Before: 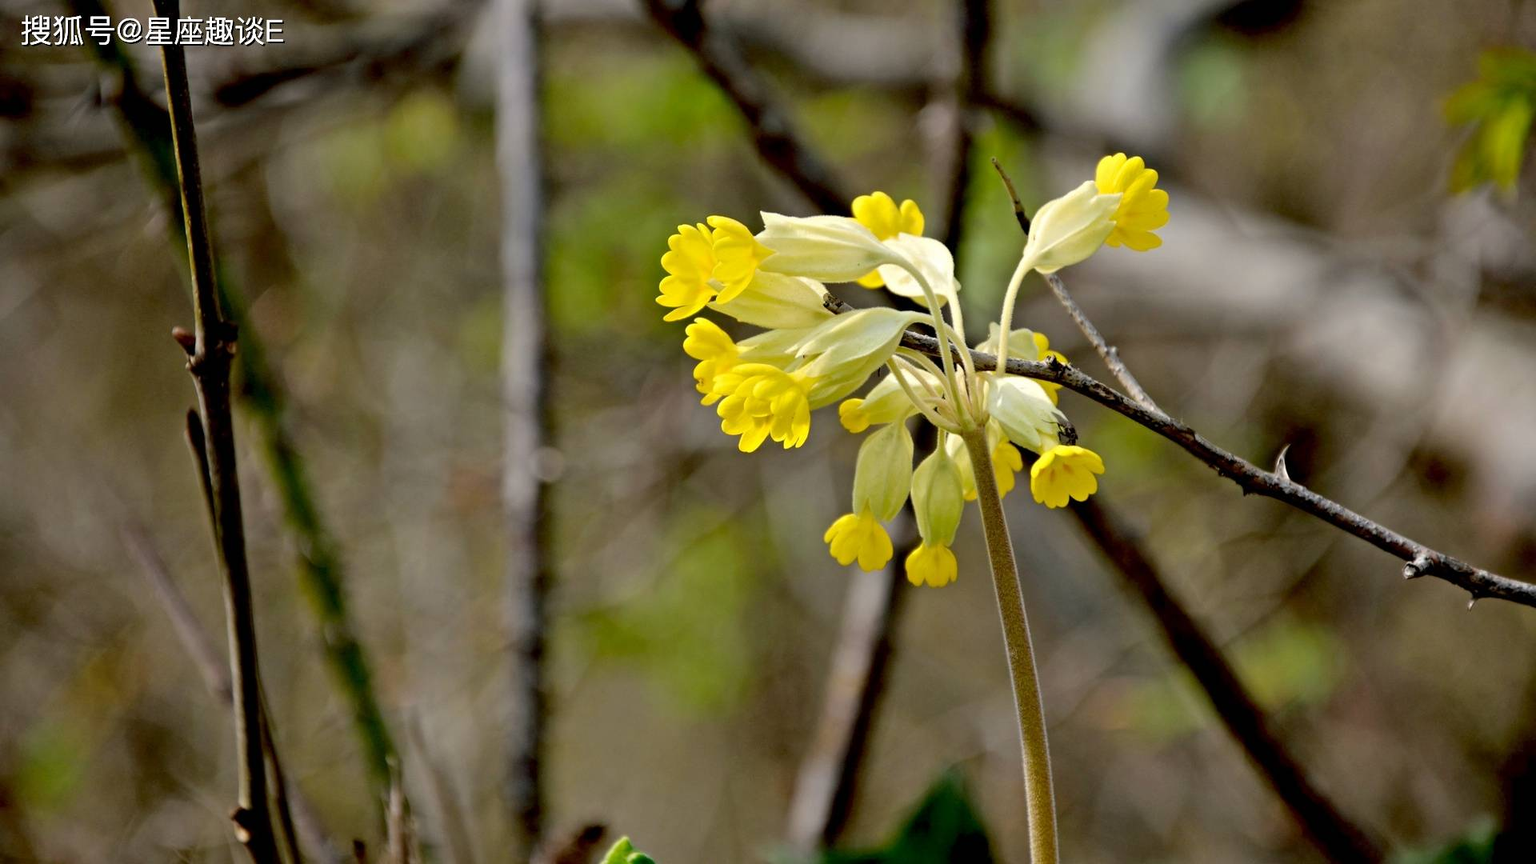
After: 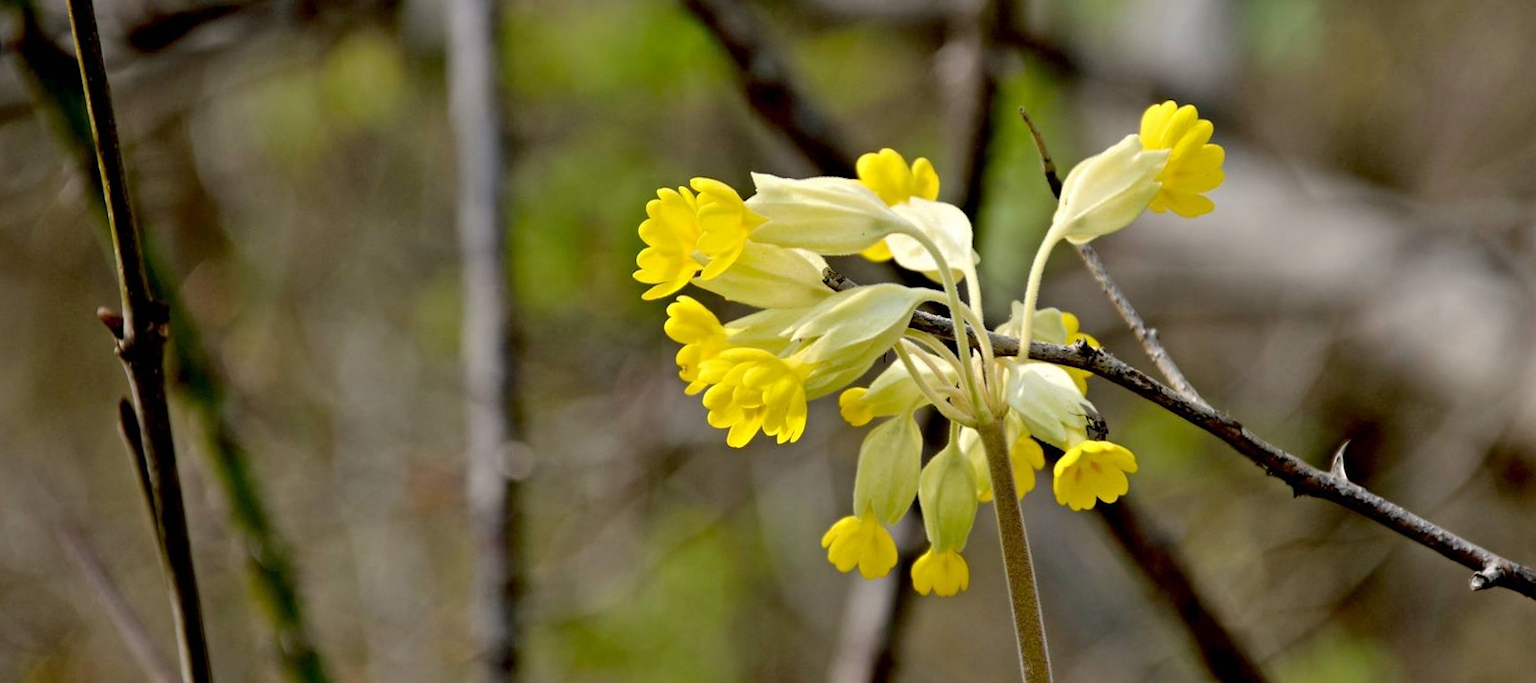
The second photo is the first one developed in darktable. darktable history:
crop: left 2.737%, top 7.287%, right 3.421%, bottom 20.179%
rotate and perspective: rotation 0.074°, lens shift (vertical) 0.096, lens shift (horizontal) -0.041, crop left 0.043, crop right 0.952, crop top 0.024, crop bottom 0.979
